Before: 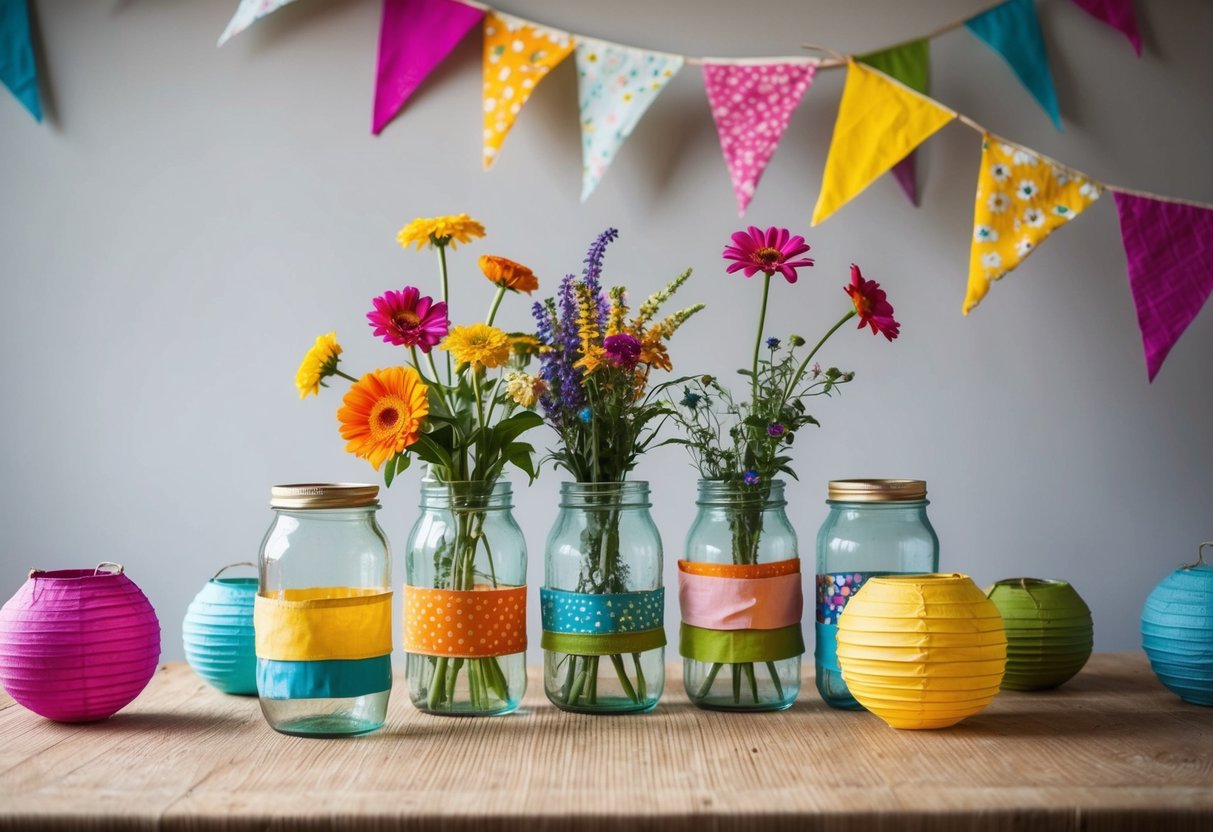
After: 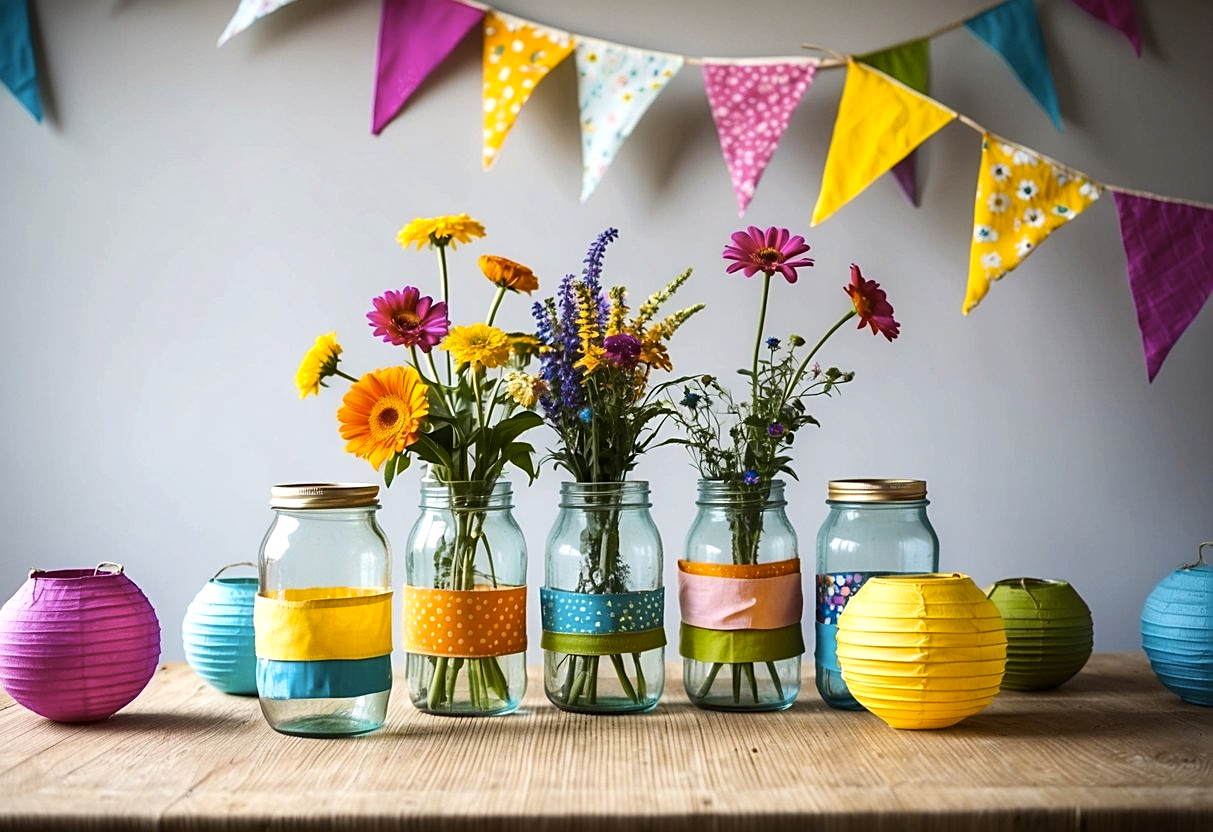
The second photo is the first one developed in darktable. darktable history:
color contrast: green-magenta contrast 0.8, blue-yellow contrast 1.1, unbound 0
sharpen: on, module defaults
tone equalizer: -8 EV -0.417 EV, -7 EV -0.389 EV, -6 EV -0.333 EV, -5 EV -0.222 EV, -3 EV 0.222 EV, -2 EV 0.333 EV, -1 EV 0.389 EV, +0 EV 0.417 EV, edges refinement/feathering 500, mask exposure compensation -1.57 EV, preserve details no
